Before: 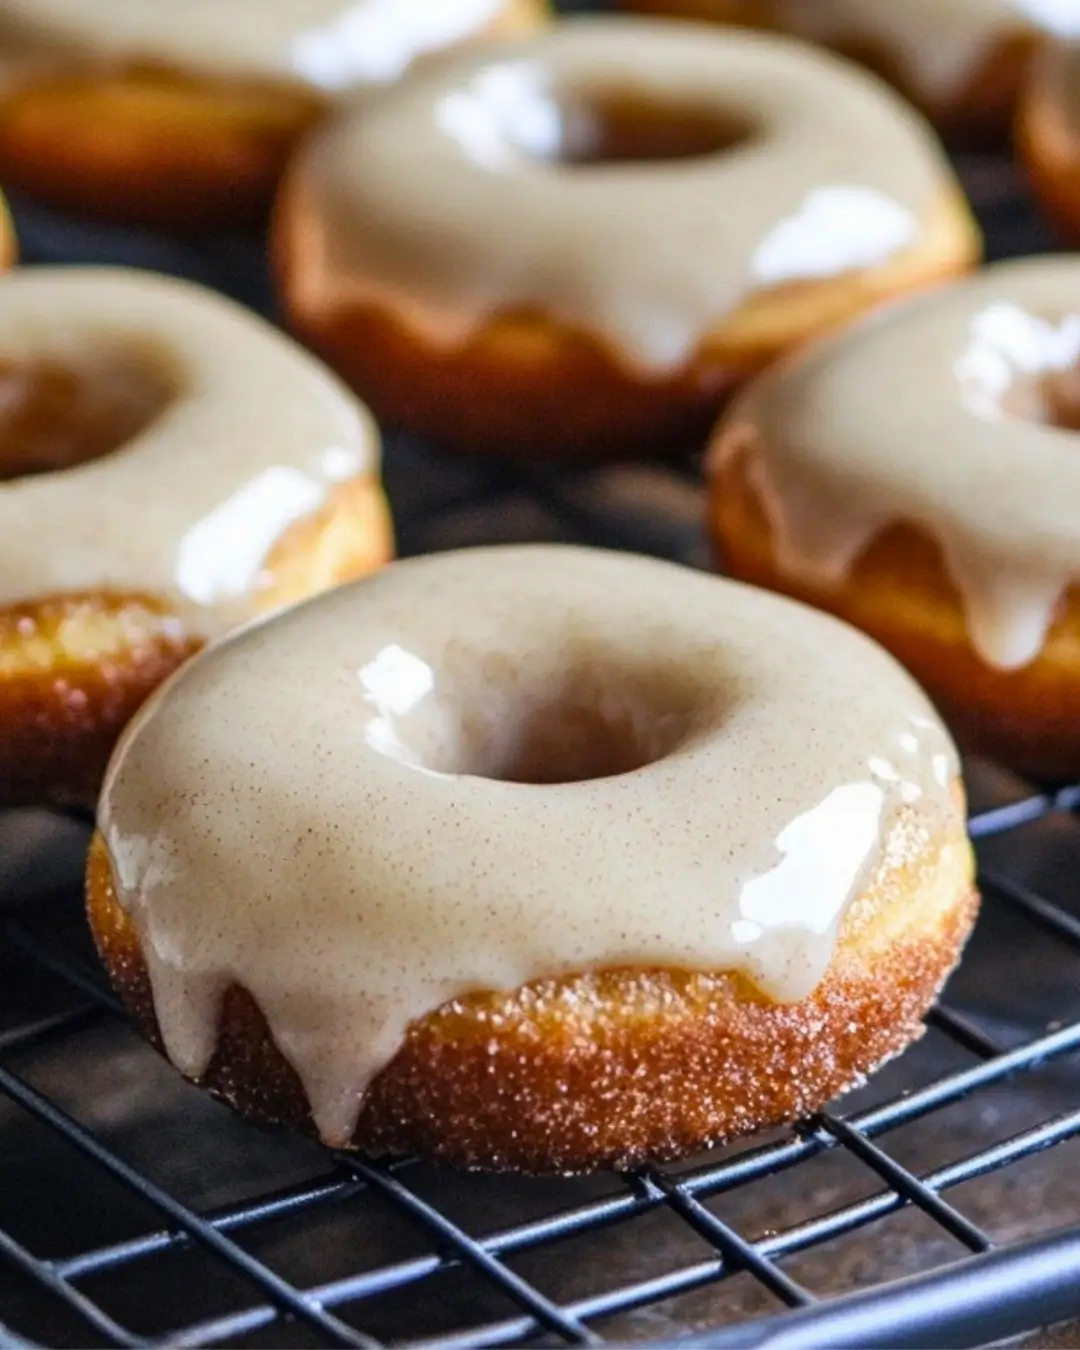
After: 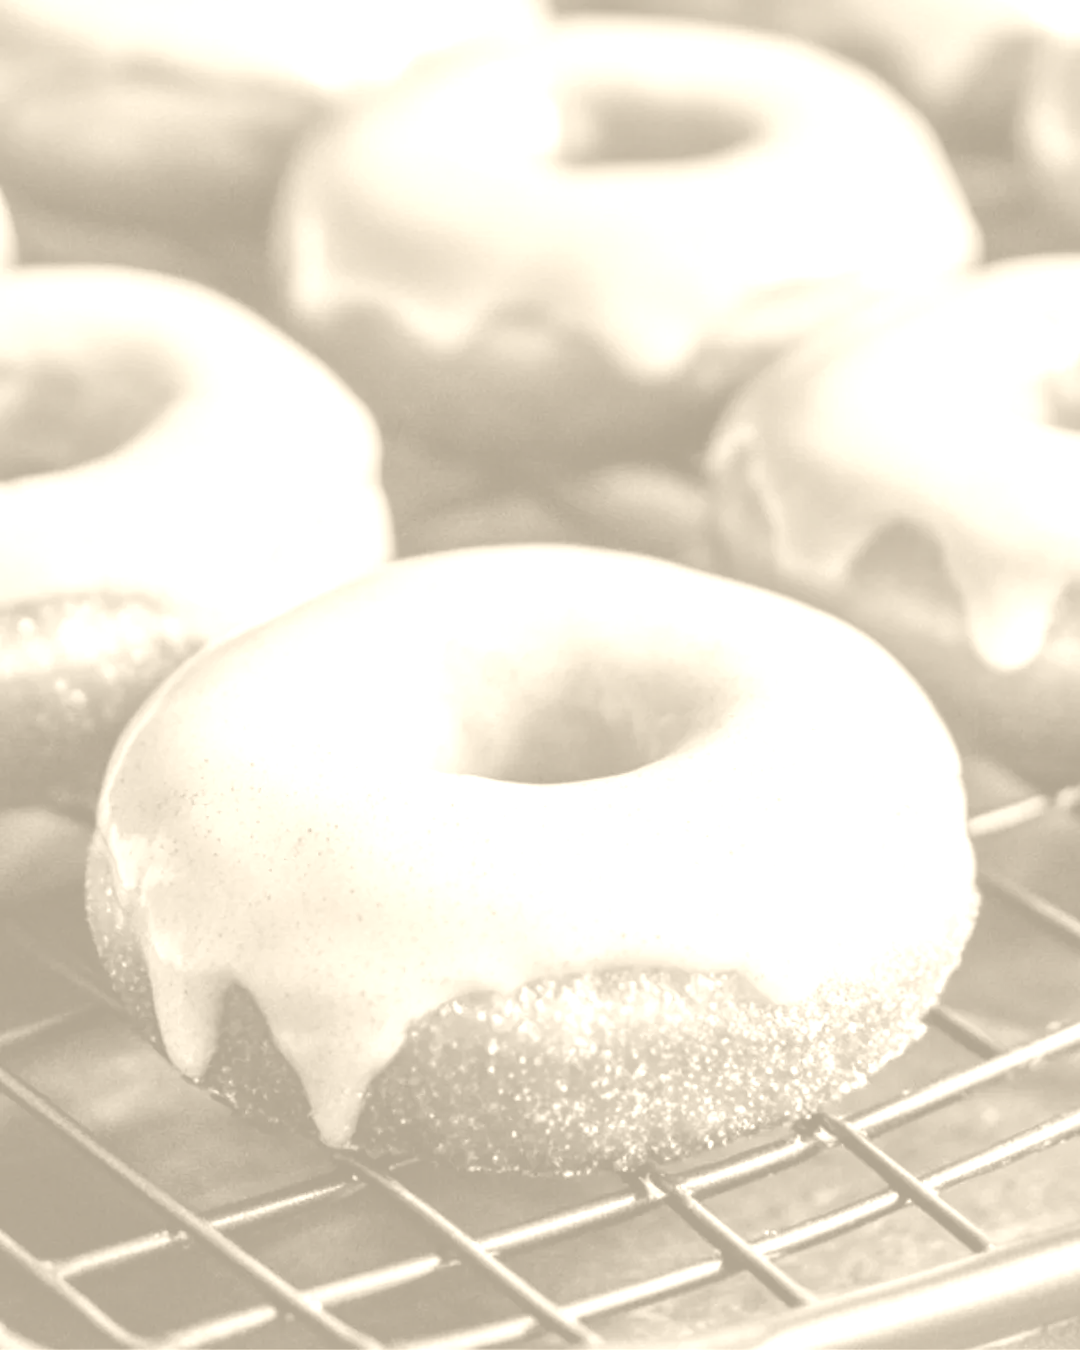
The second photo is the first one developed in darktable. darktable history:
colorize: hue 36°, saturation 71%, lightness 80.79%
local contrast: mode bilateral grid, contrast 20, coarseness 50, detail 120%, midtone range 0.2
